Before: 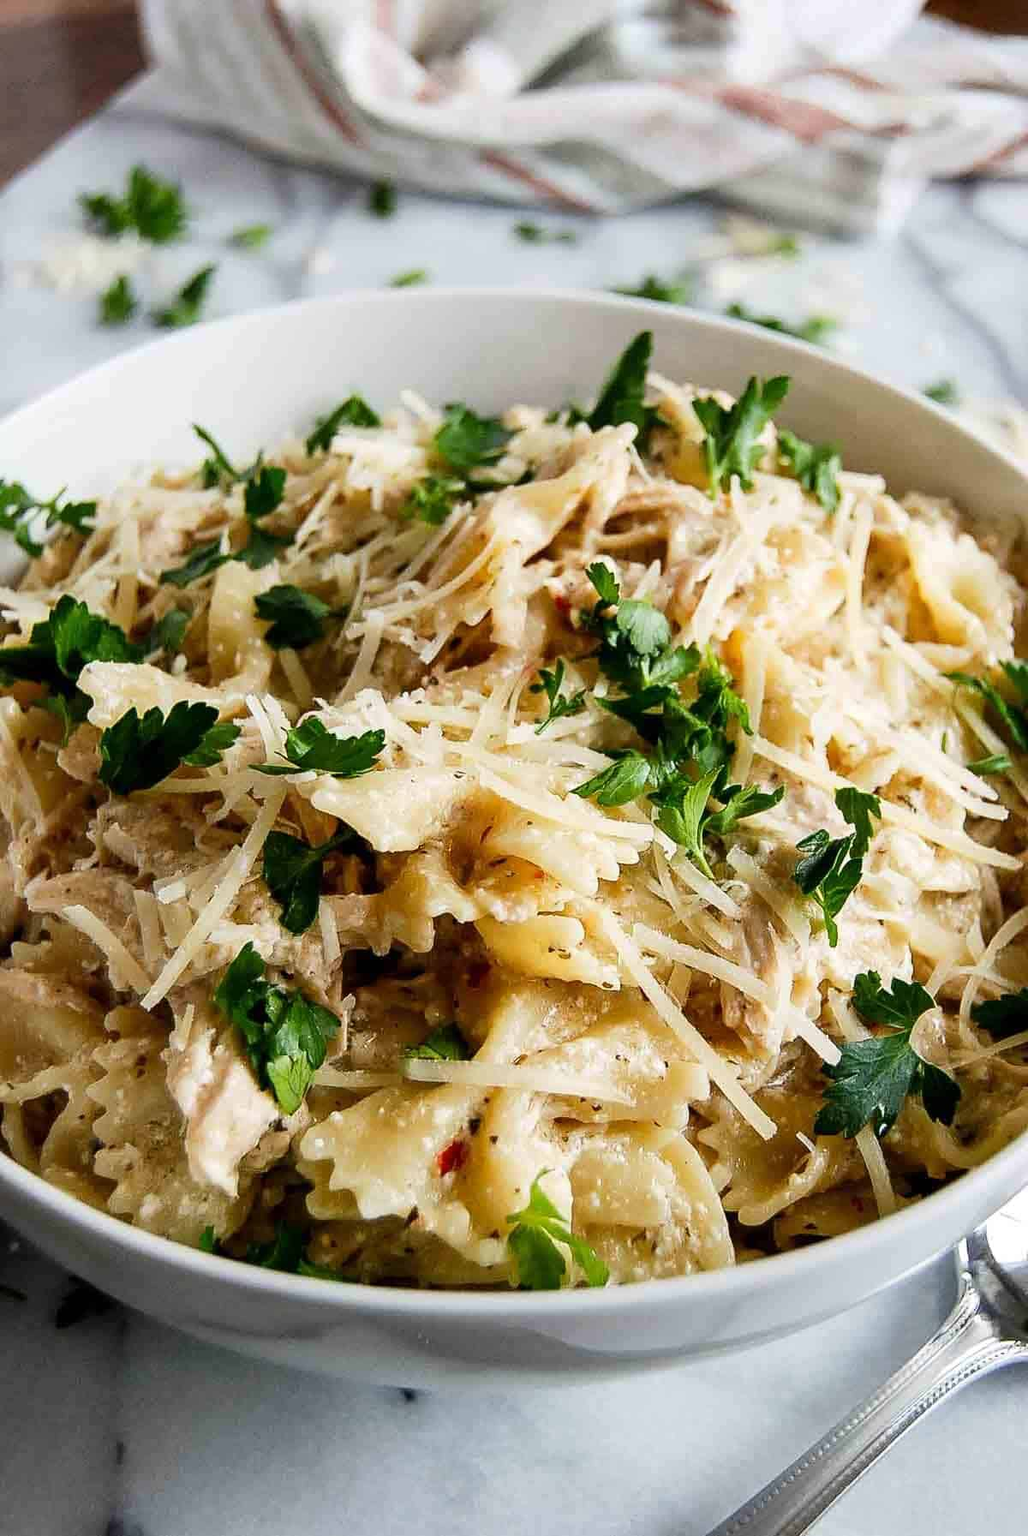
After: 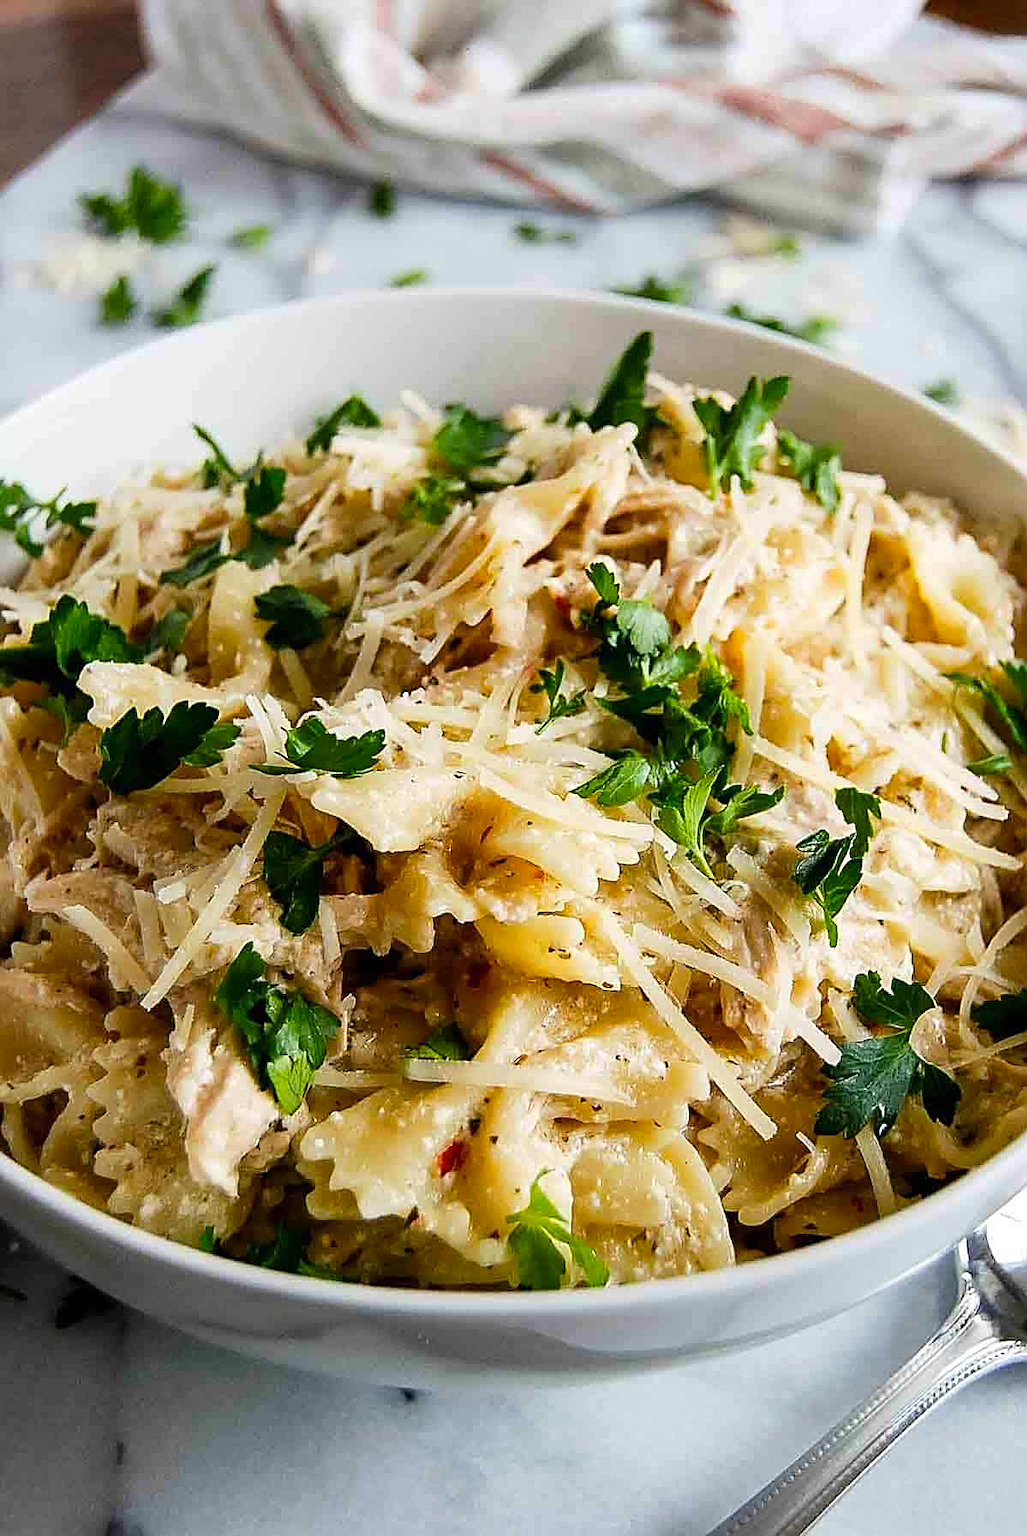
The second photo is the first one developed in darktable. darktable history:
sharpen: on, module defaults
color balance rgb: linear chroma grading › global chroma 14.871%, perceptual saturation grading › global saturation 0.054%
